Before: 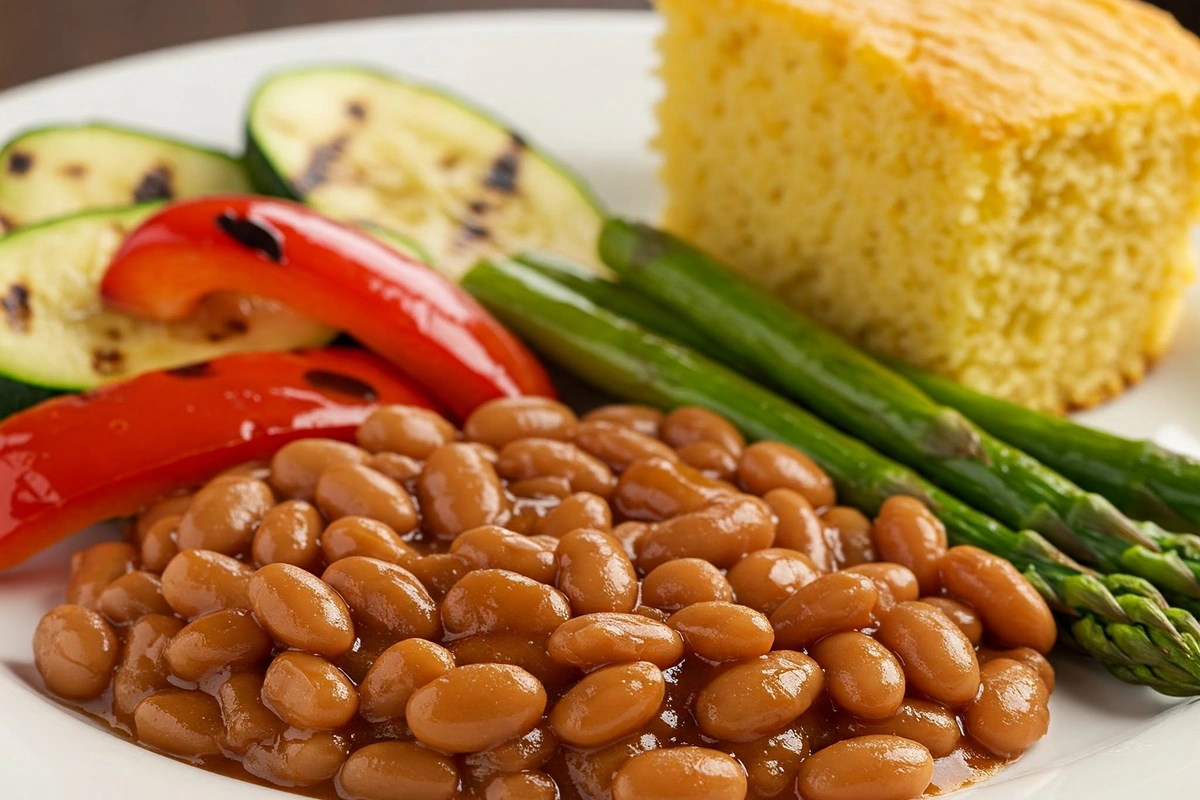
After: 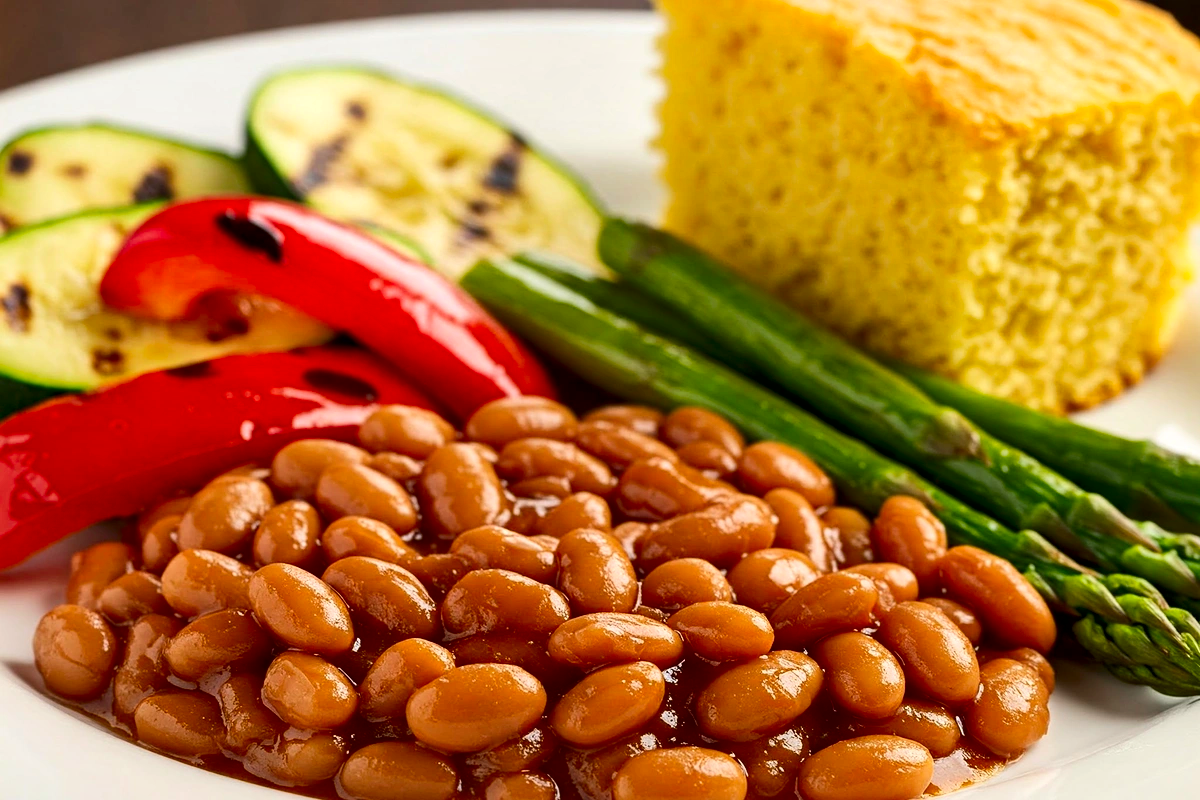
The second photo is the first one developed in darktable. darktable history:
local contrast: mode bilateral grid, contrast 20, coarseness 50, detail 148%, midtone range 0.2
rgb levels: preserve colors max RGB
contrast brightness saturation: contrast 0.16, saturation 0.32
